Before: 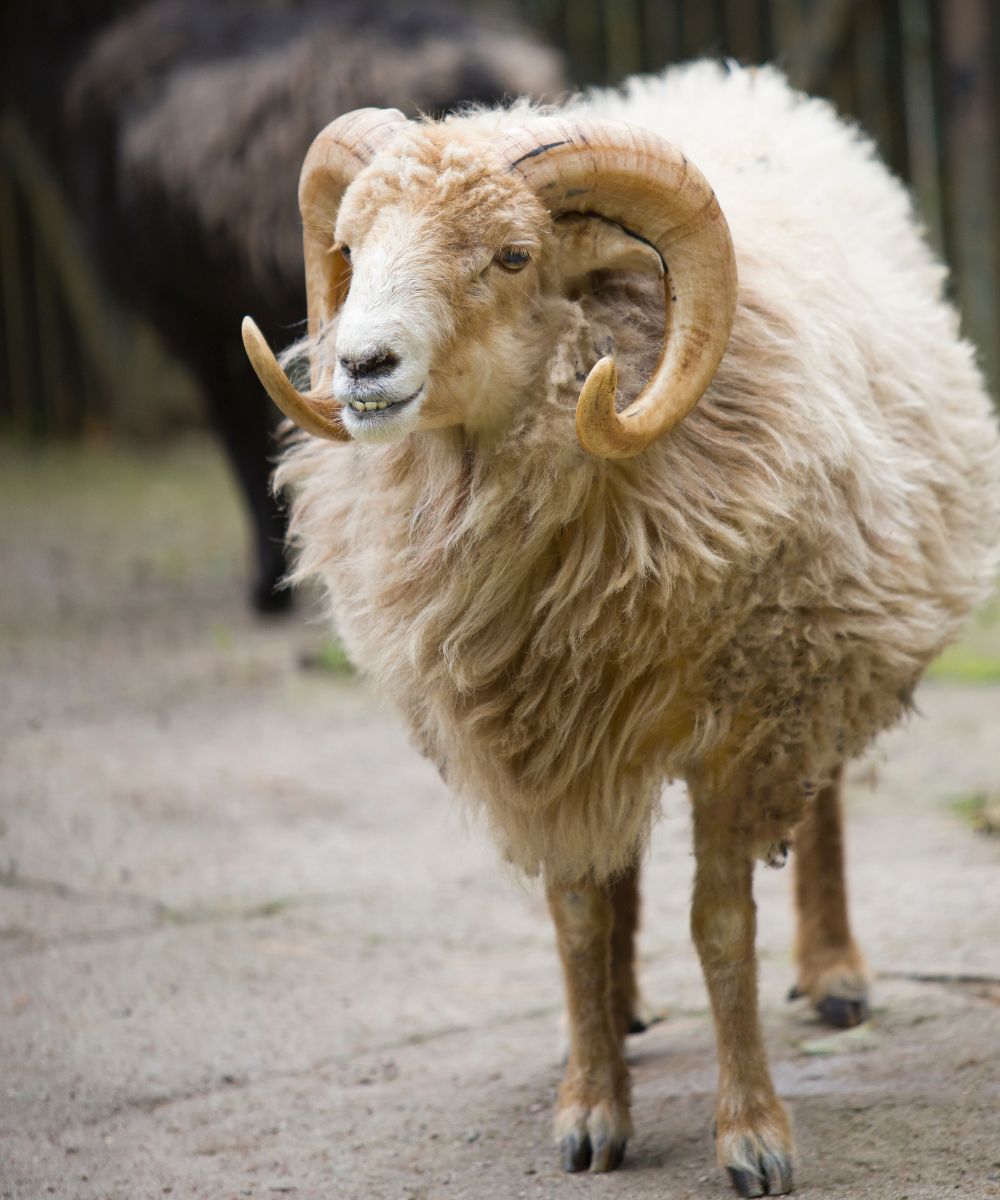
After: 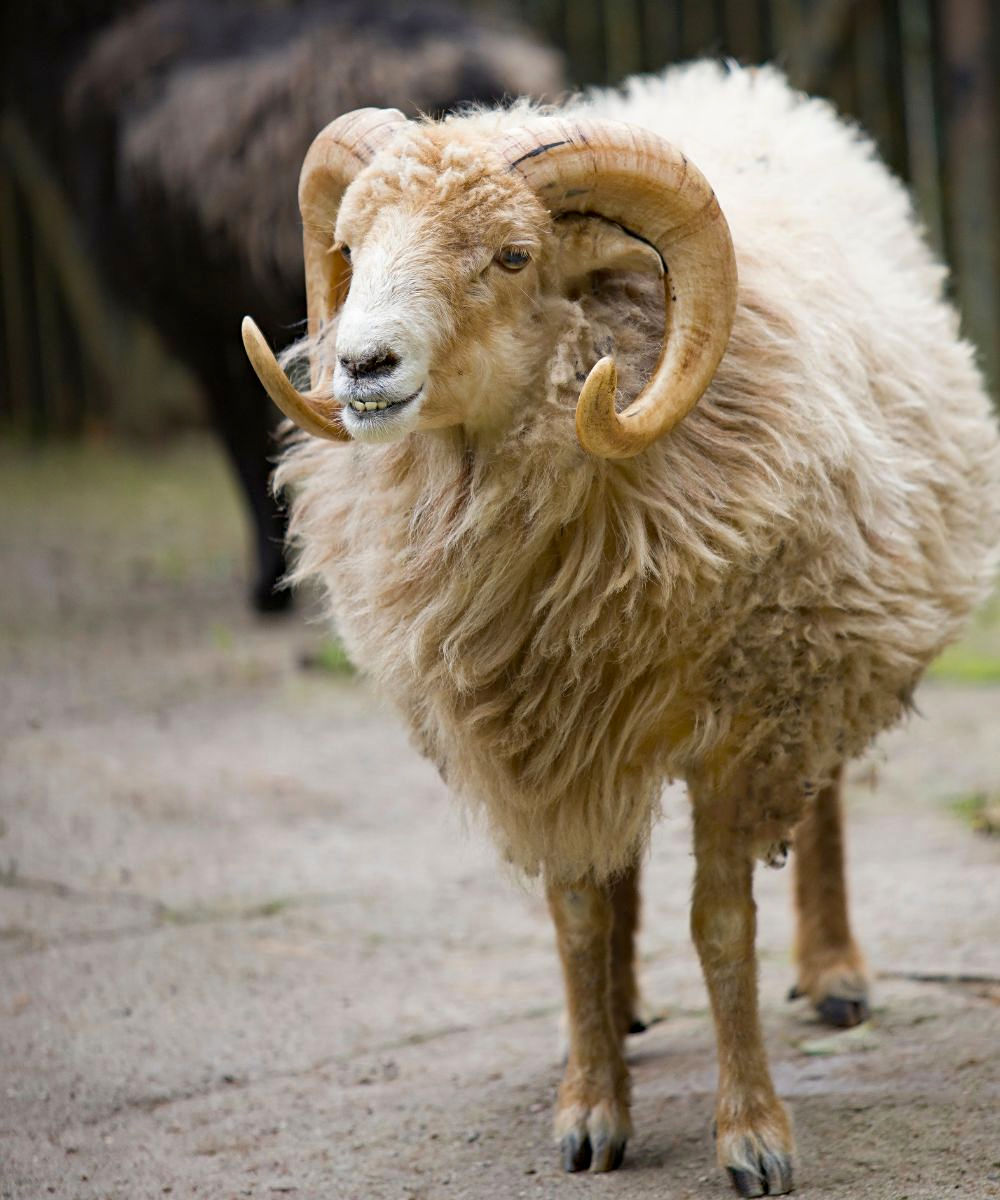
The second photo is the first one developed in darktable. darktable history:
sharpen: amount 0.216
haze removal: adaptive false
exposure: black level correction 0.001, compensate highlight preservation false
